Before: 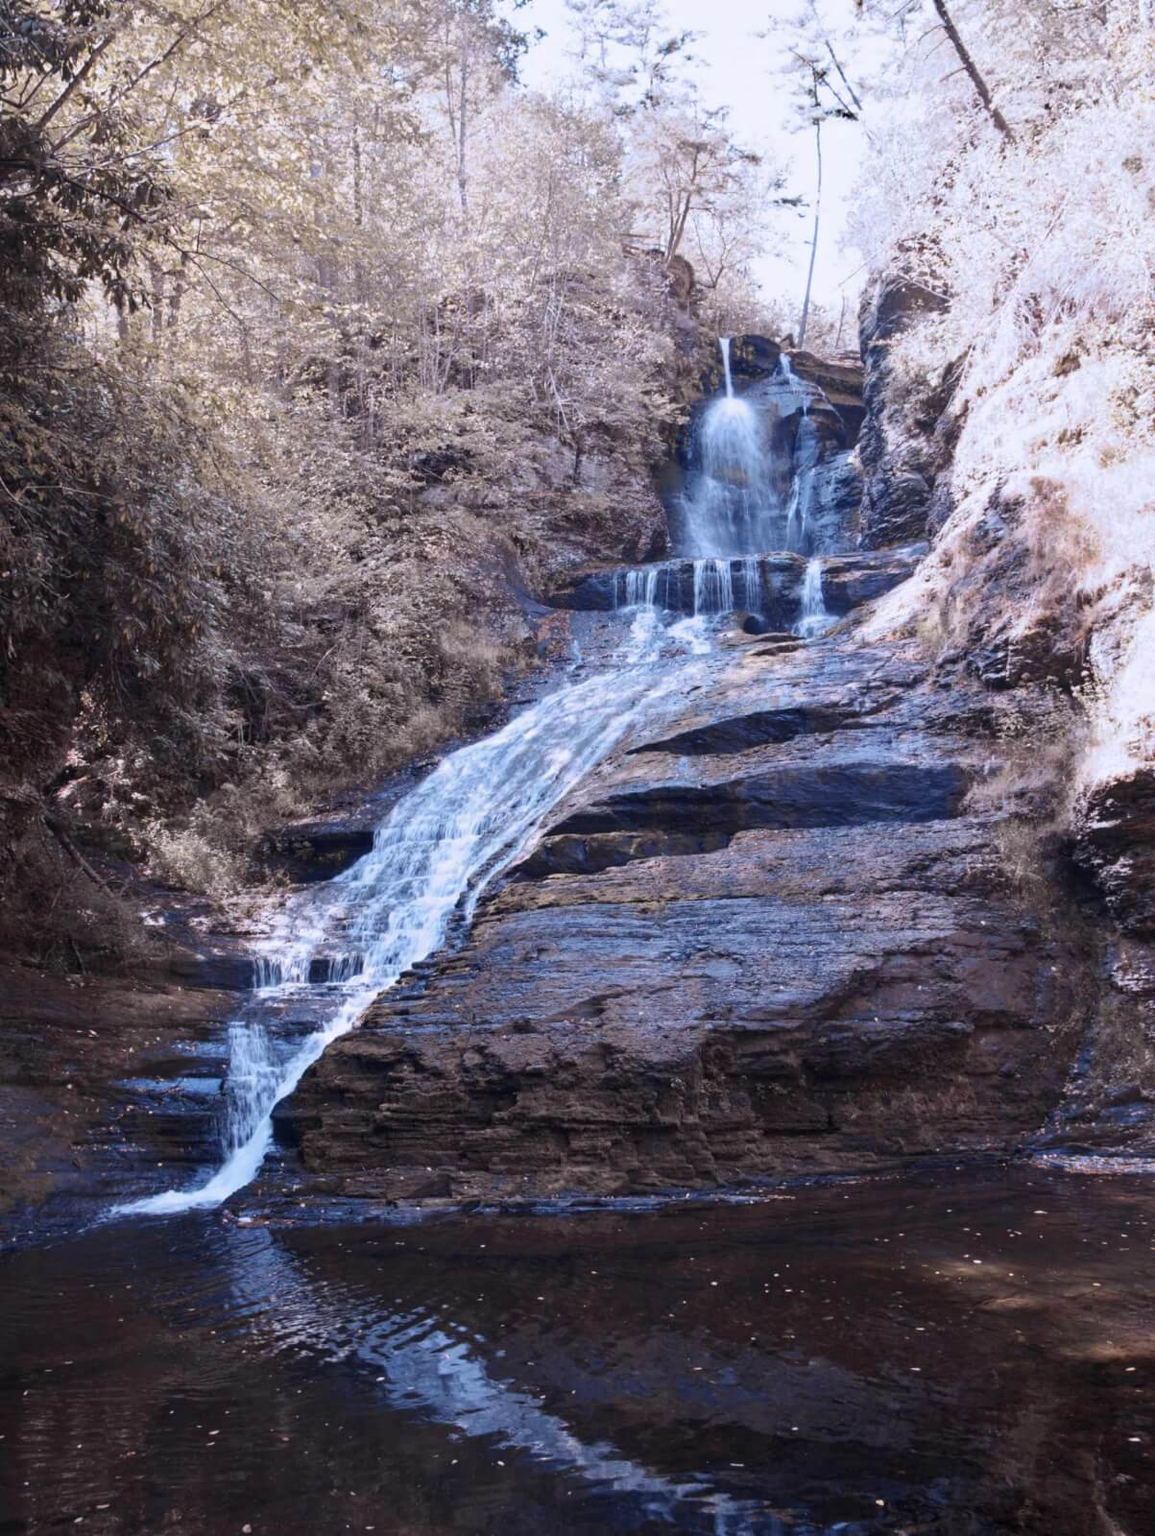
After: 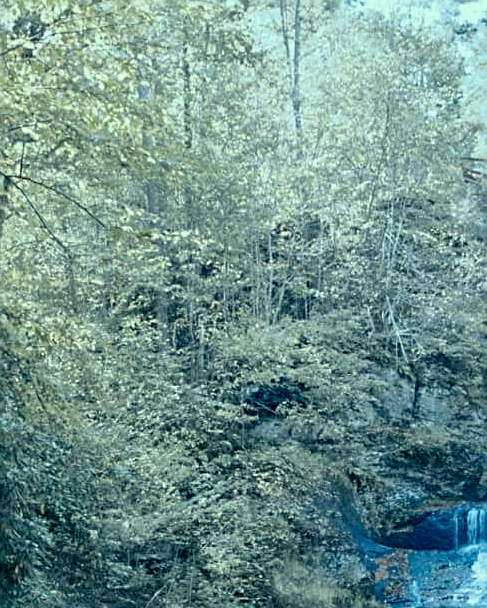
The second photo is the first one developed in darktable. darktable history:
crop: left 15.459%, top 5.431%, right 44.004%, bottom 56.519%
color correction: highlights a* -20.03, highlights b* 9.8, shadows a* -19.99, shadows b* -11.44
exposure: black level correction 0.01, exposure 0.016 EV, compensate exposure bias true, compensate highlight preservation false
sharpen: on, module defaults
